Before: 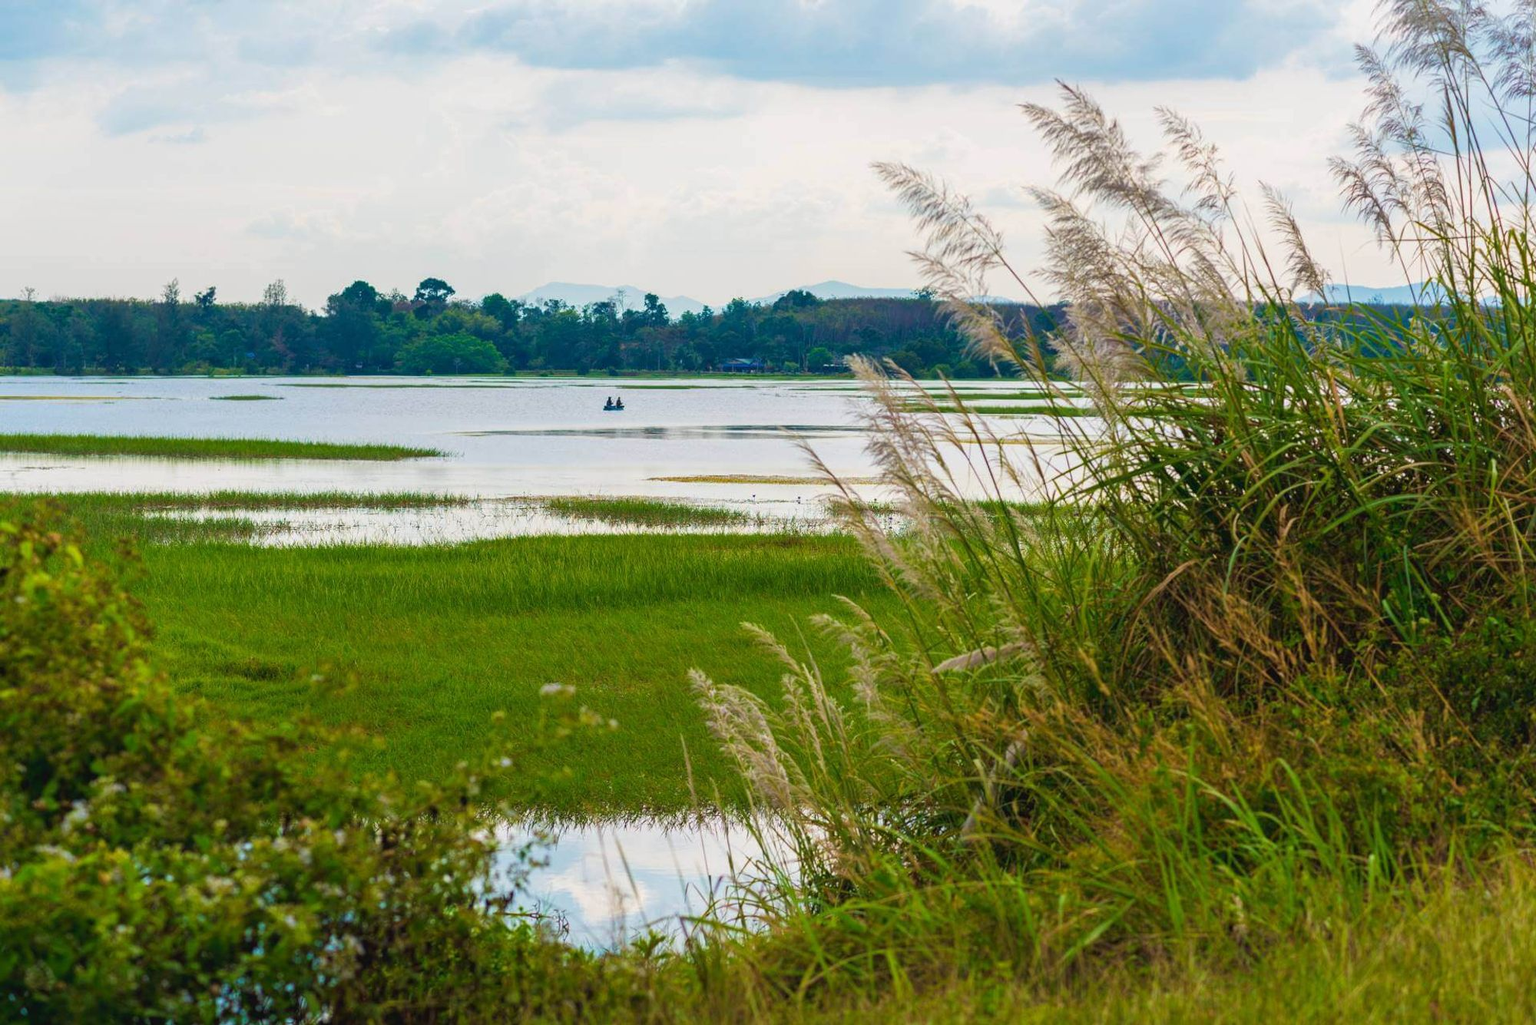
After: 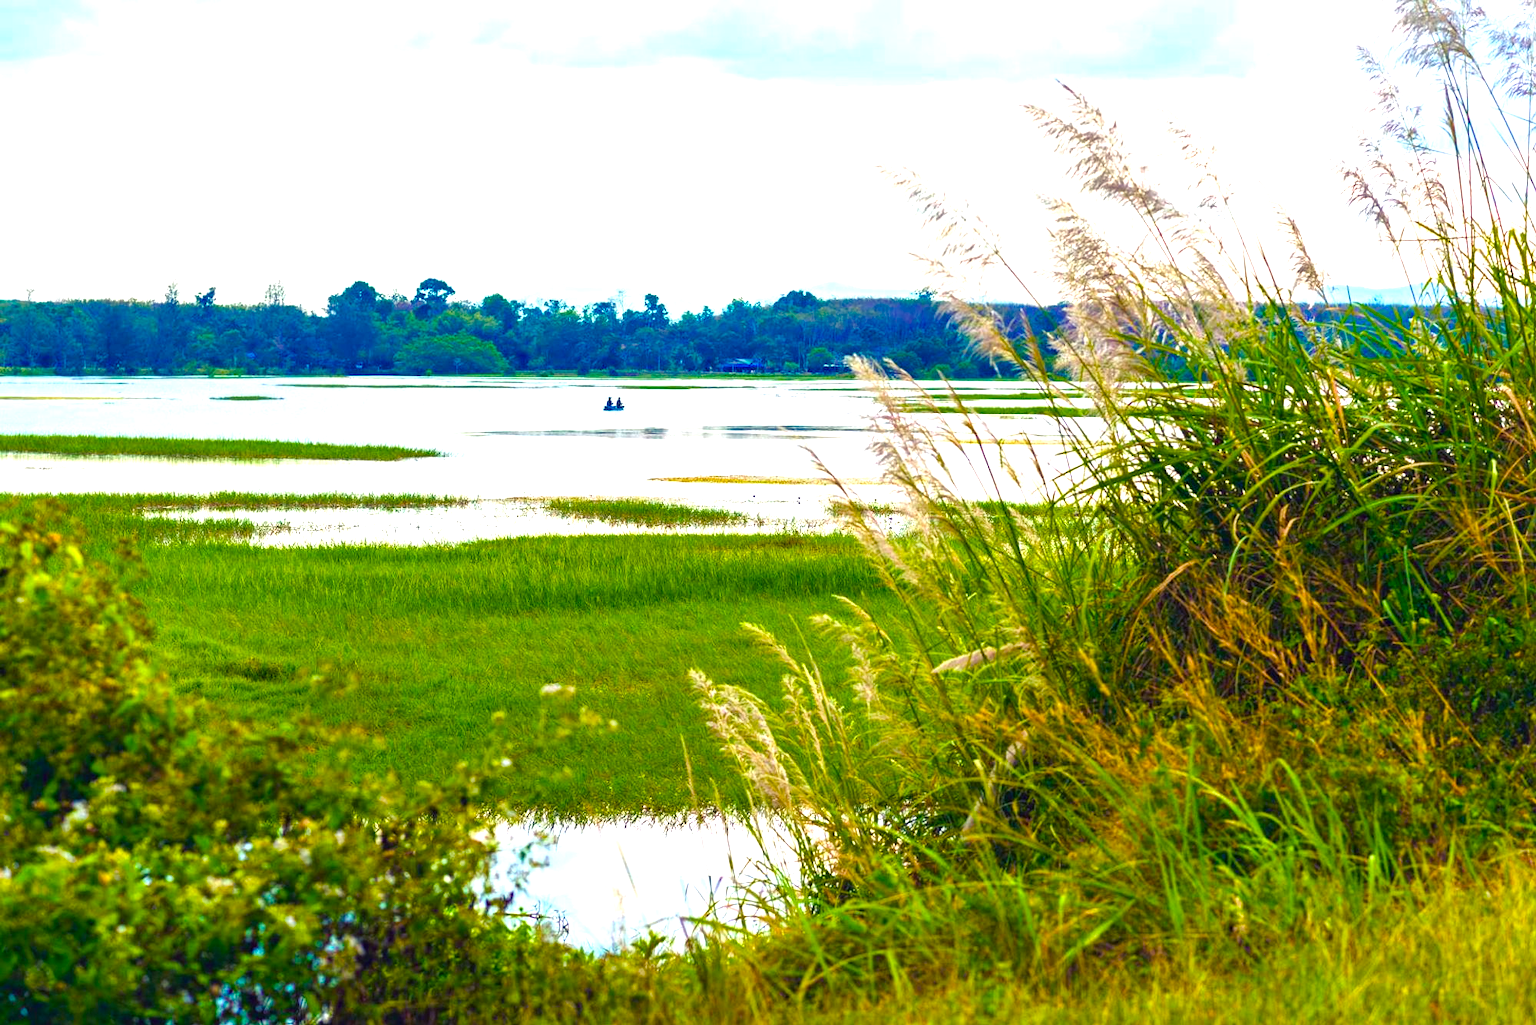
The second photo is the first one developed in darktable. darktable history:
shadows and highlights: shadows 25.44, highlights -24.01
exposure: black level correction 0, exposure 1 EV, compensate highlight preservation false
color balance rgb: shadows lift › luminance -28.728%, shadows lift › chroma 14.859%, shadows lift › hue 271.62°, linear chroma grading › global chroma -15.455%, perceptual saturation grading › global saturation 40.258%, perceptual saturation grading › highlights -25.173%, perceptual saturation grading › mid-tones 35.427%, perceptual saturation grading › shadows 36.13%, global vibrance 35.625%, contrast 10.405%
